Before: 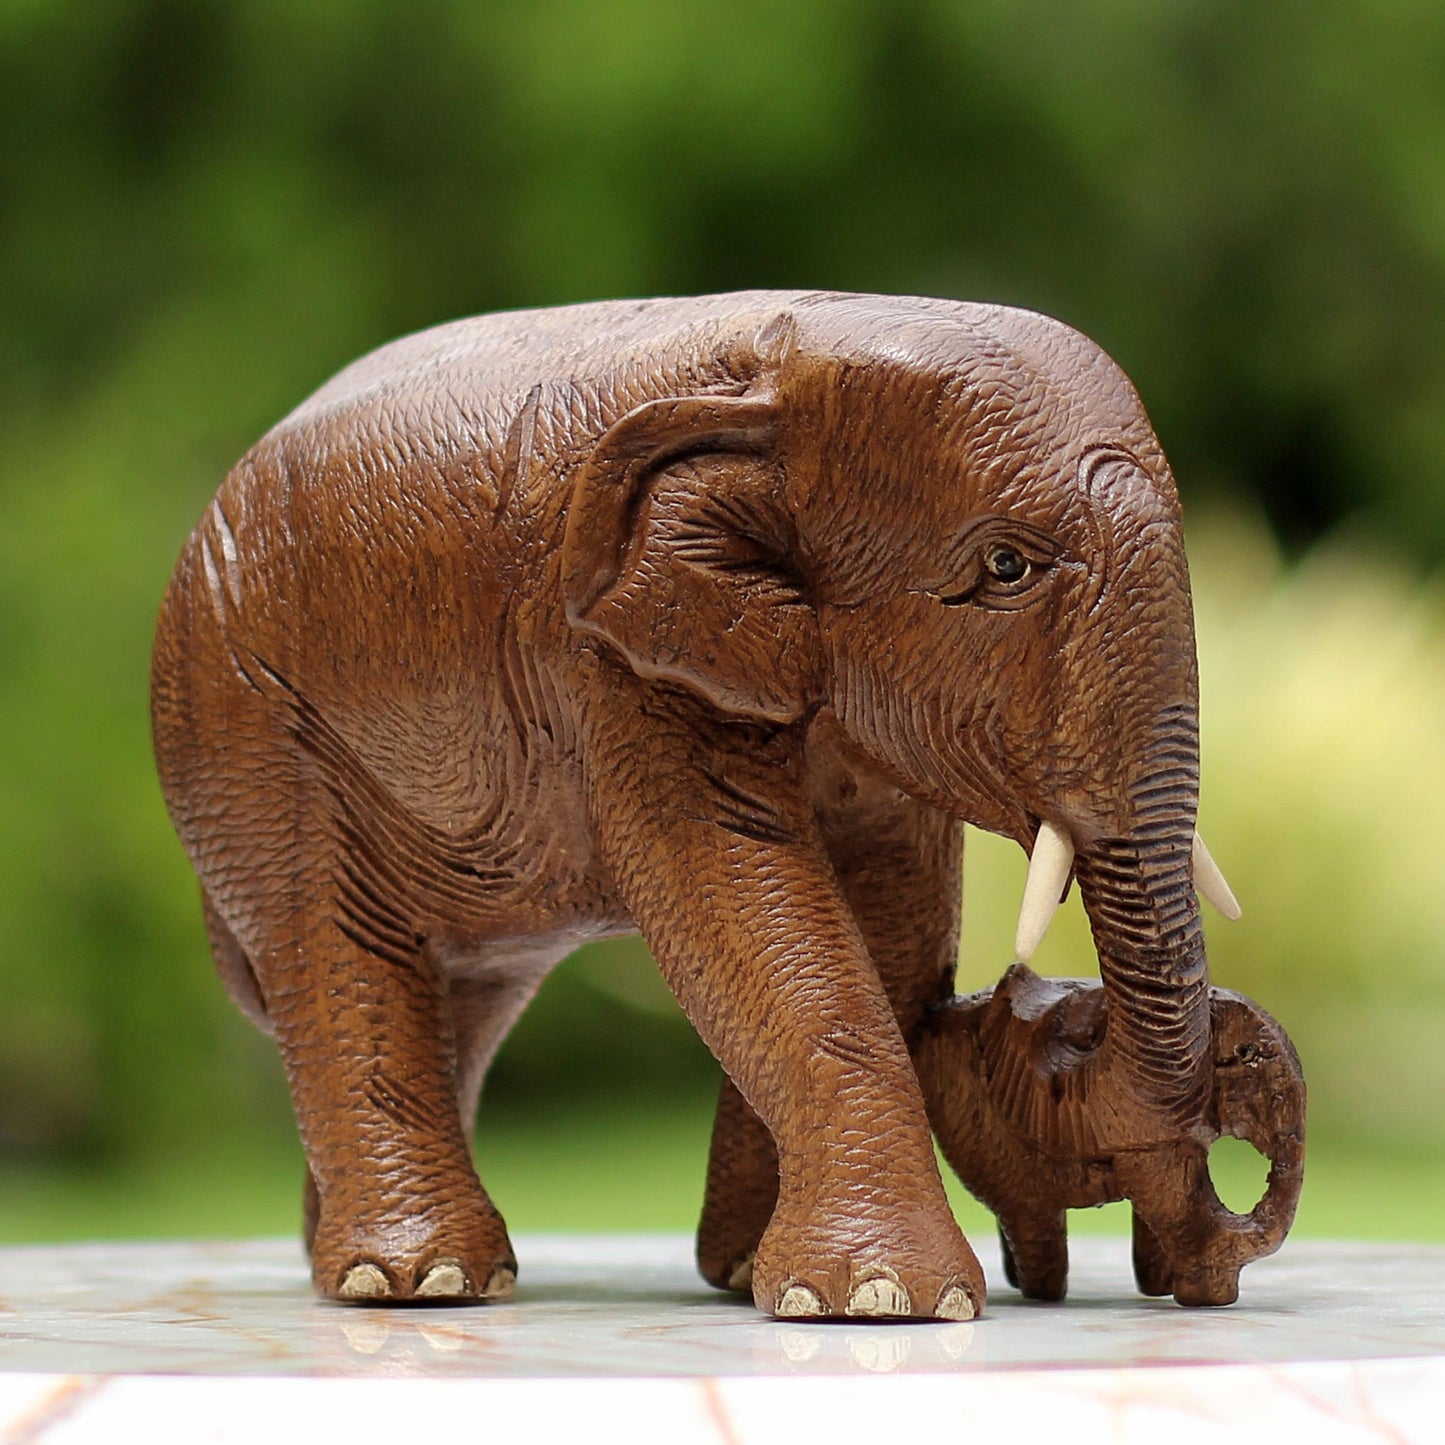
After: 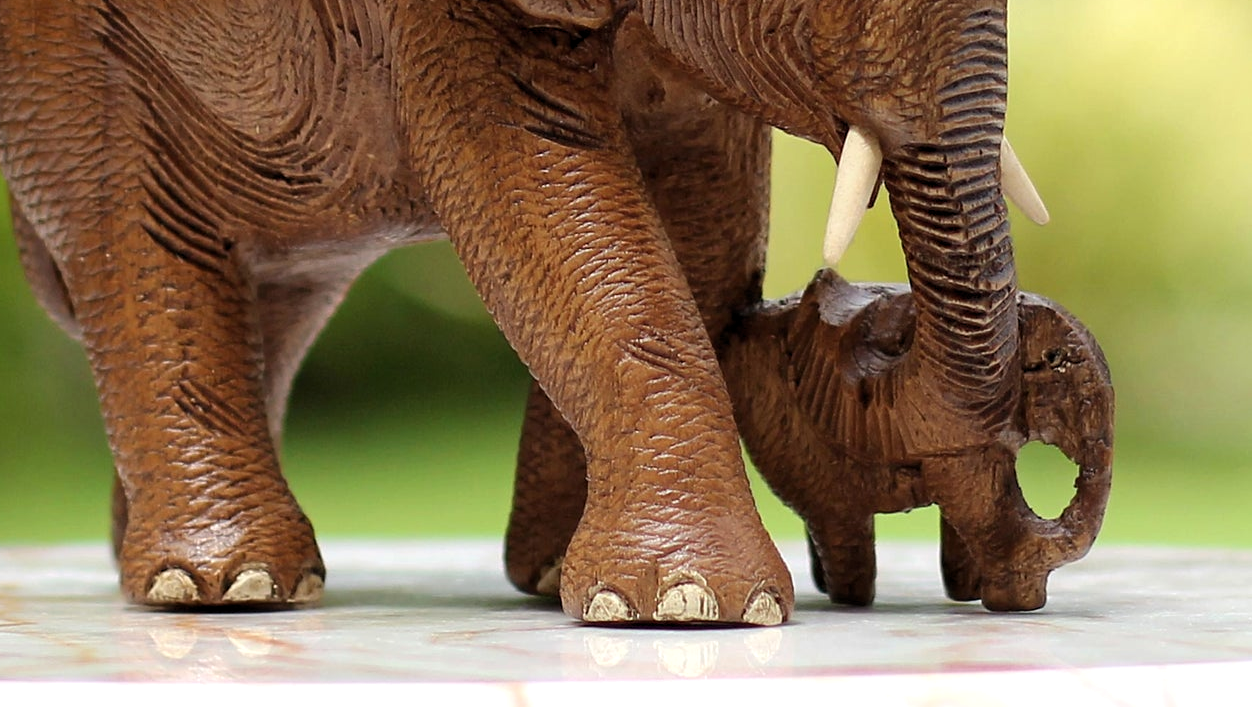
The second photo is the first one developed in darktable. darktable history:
levels: levels [0.016, 0.484, 0.953]
crop and rotate: left 13.306%, top 48.129%, bottom 2.928%
